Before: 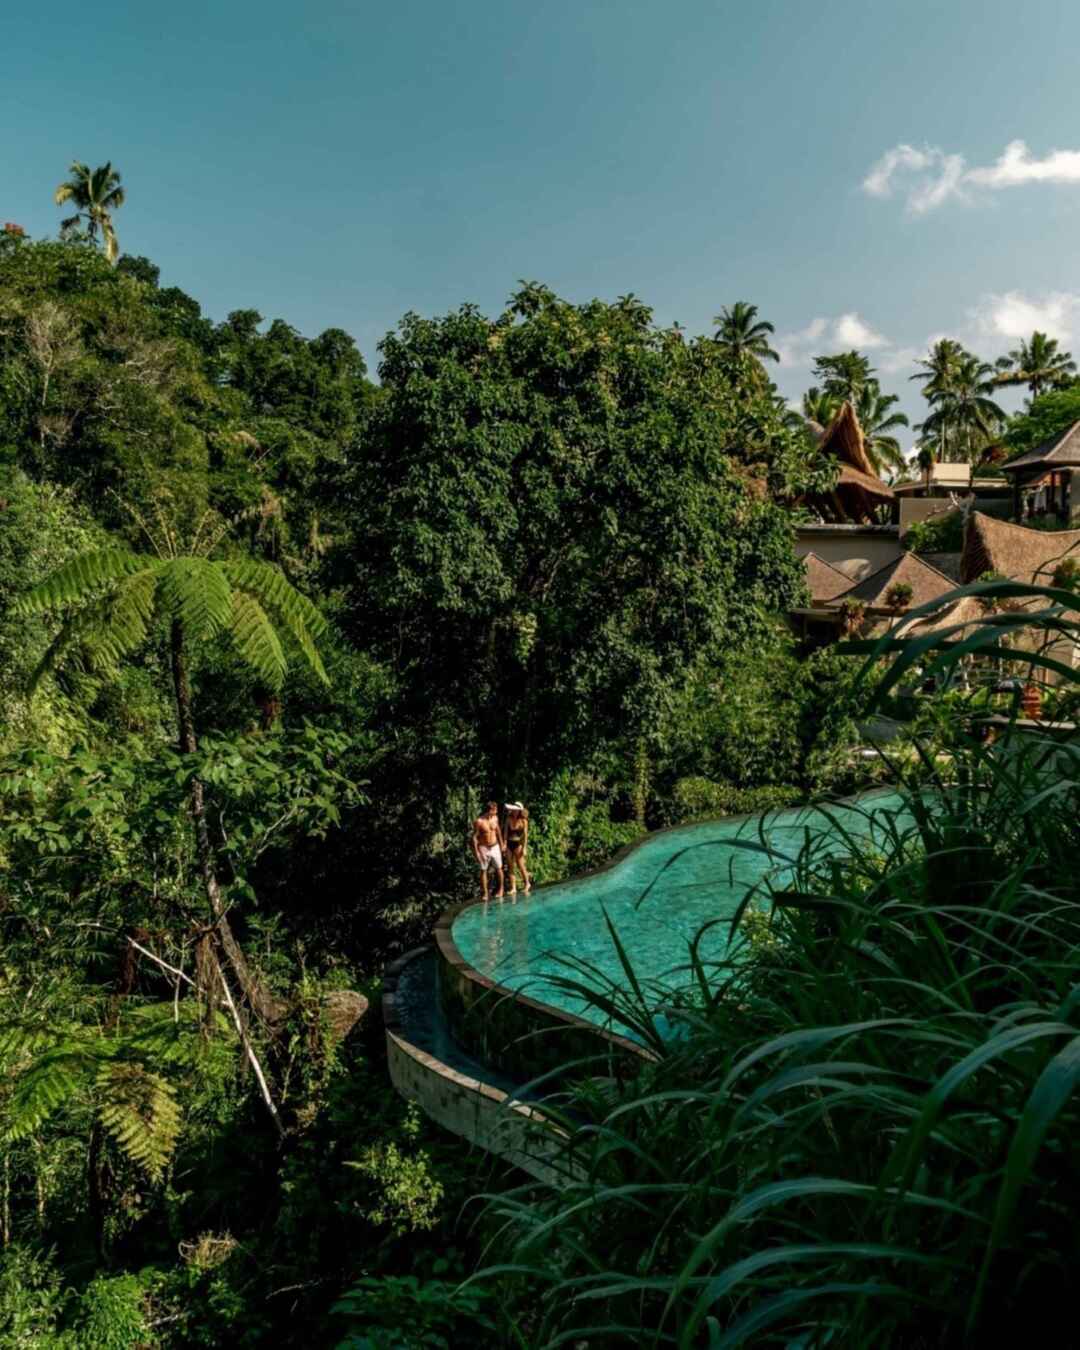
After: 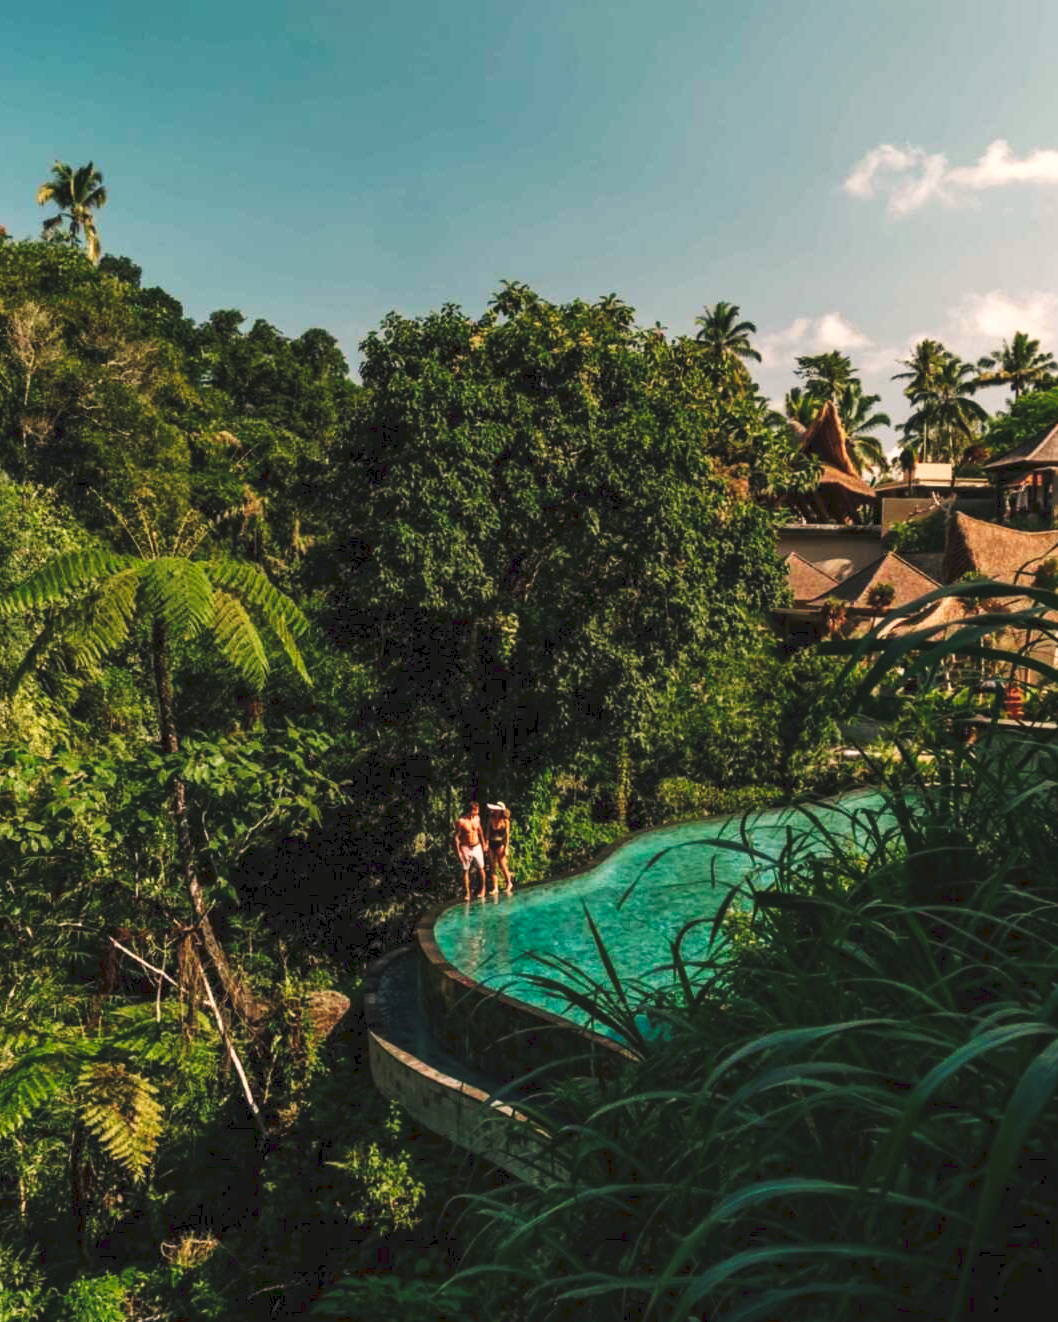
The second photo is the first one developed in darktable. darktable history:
crop: left 1.743%, right 0.268%, bottom 2.011%
white balance: red 1.127, blue 0.943
tone curve: curves: ch0 [(0, 0) (0.003, 0.077) (0.011, 0.089) (0.025, 0.105) (0.044, 0.122) (0.069, 0.134) (0.1, 0.151) (0.136, 0.171) (0.177, 0.198) (0.224, 0.23) (0.277, 0.273) (0.335, 0.343) (0.399, 0.422) (0.468, 0.508) (0.543, 0.601) (0.623, 0.695) (0.709, 0.782) (0.801, 0.866) (0.898, 0.934) (1, 1)], preserve colors none
